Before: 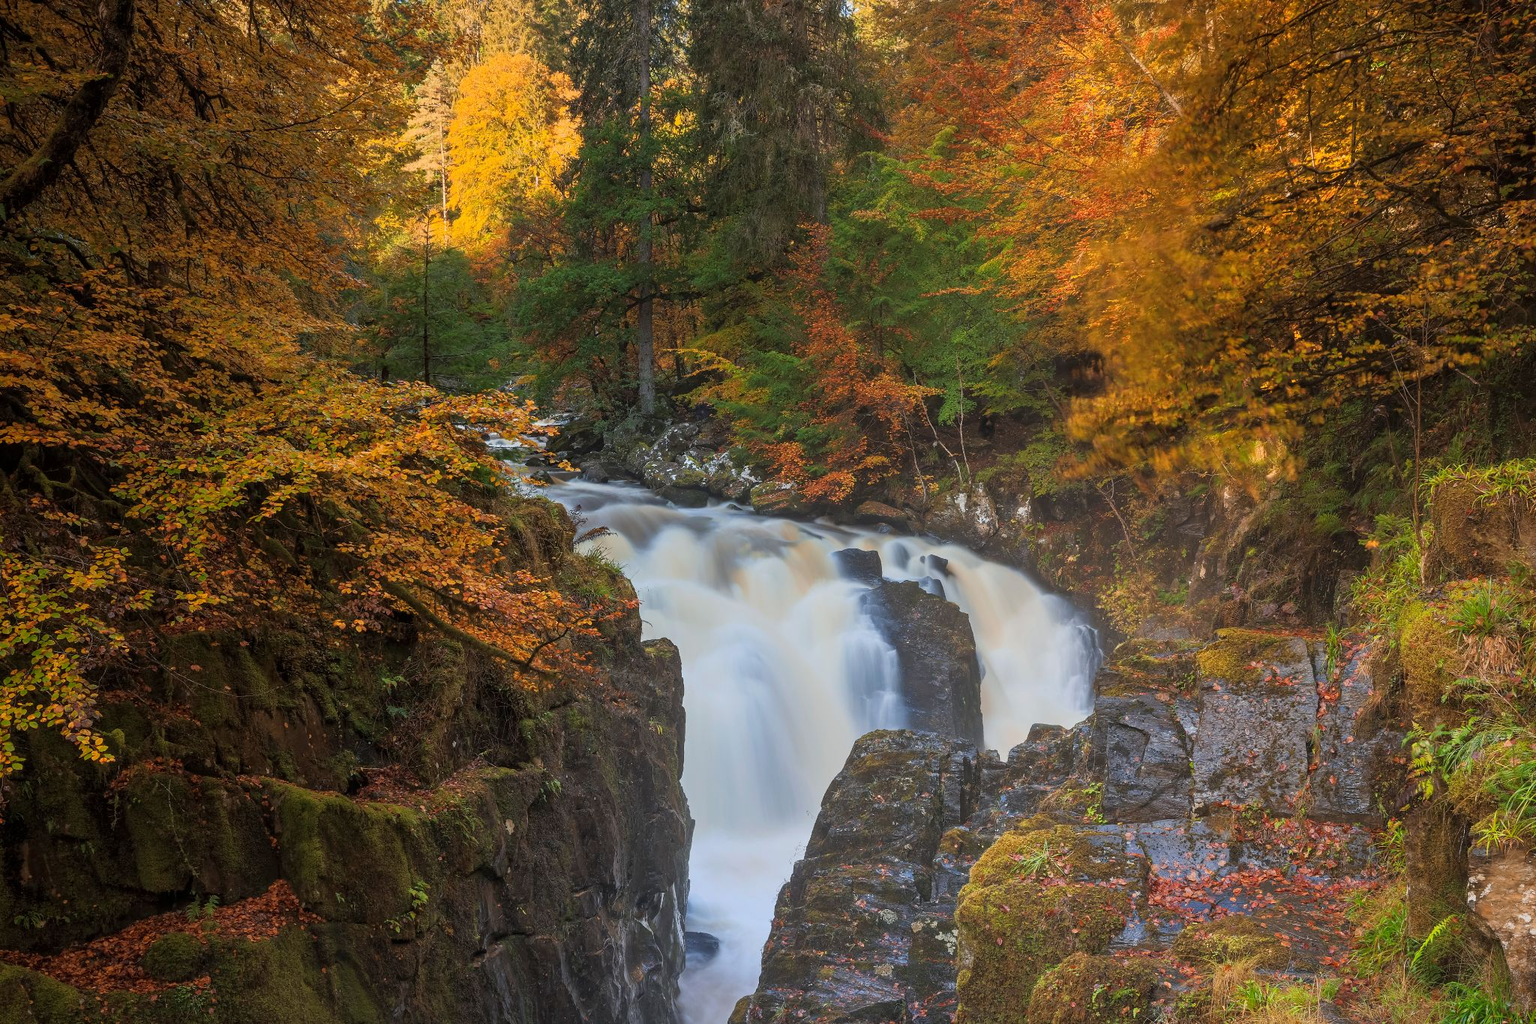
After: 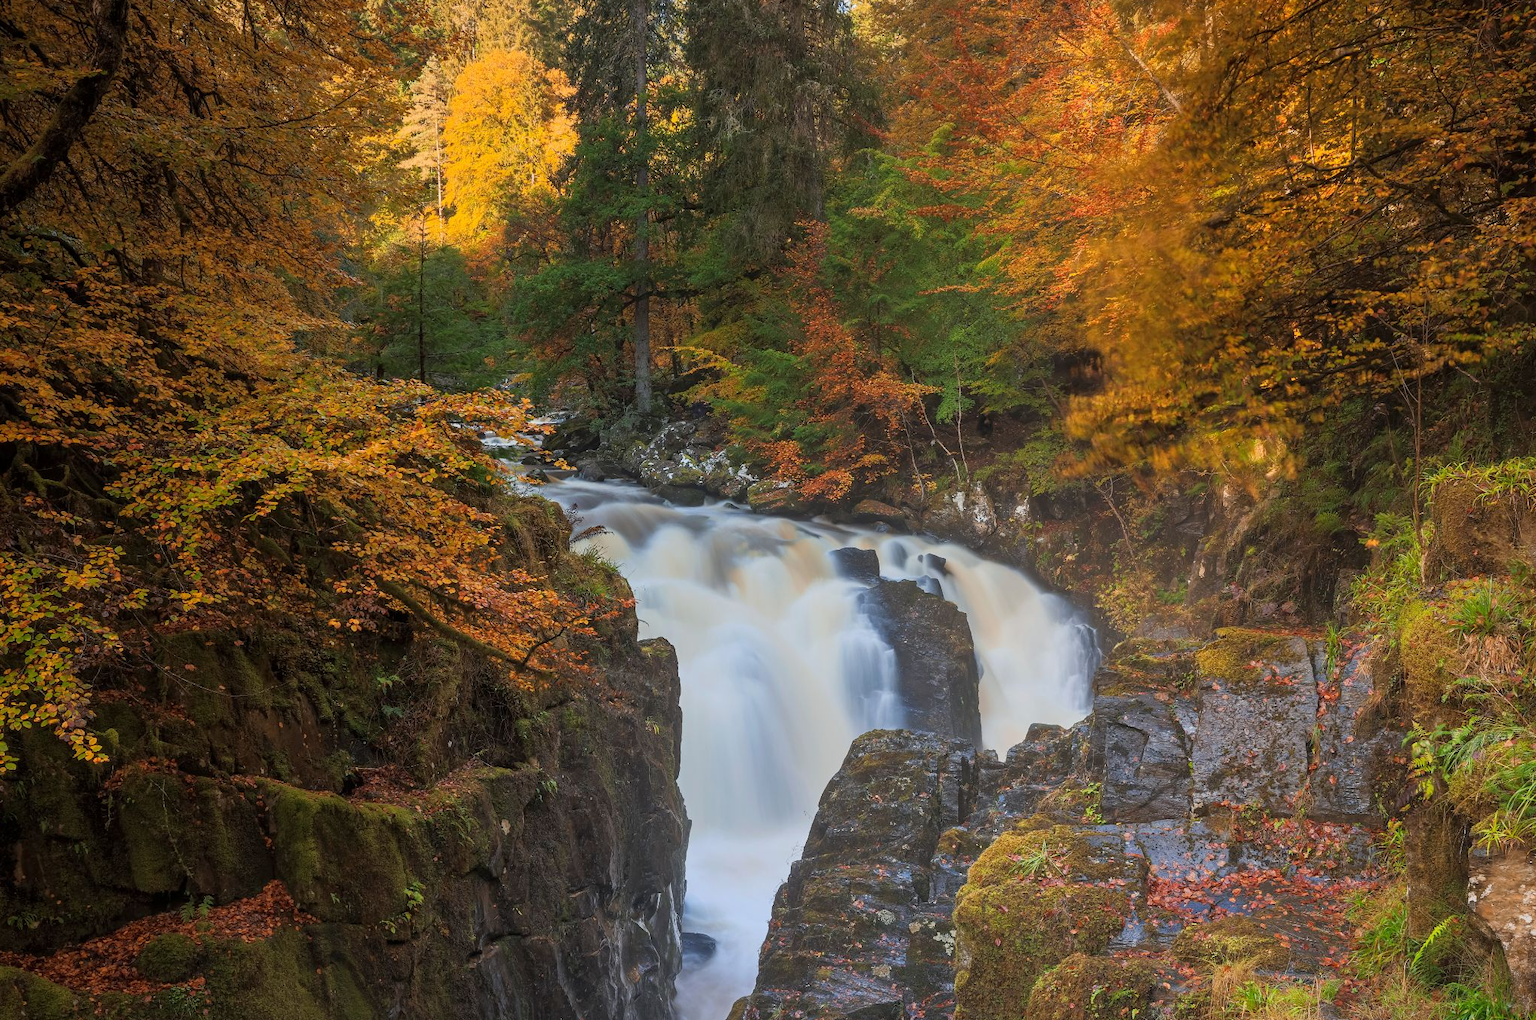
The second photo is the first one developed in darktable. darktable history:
crop and rotate: left 0.448%, top 0.383%, bottom 0.4%
